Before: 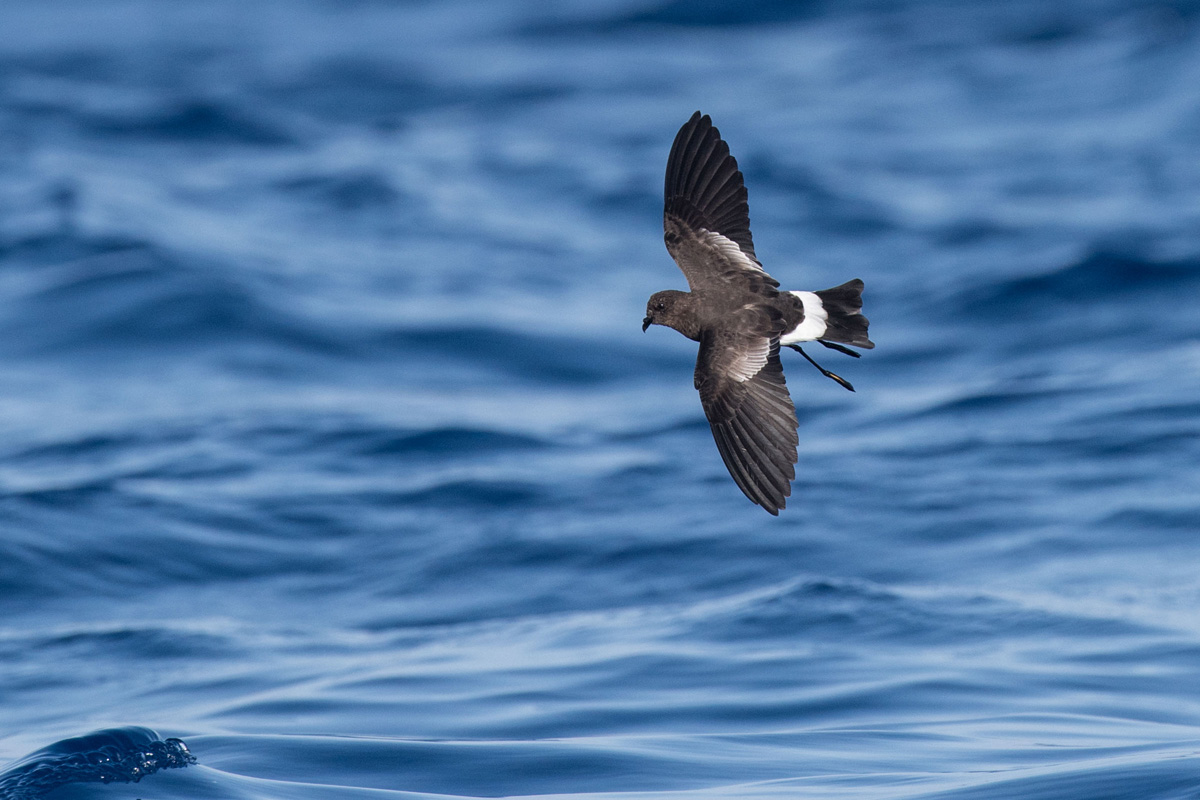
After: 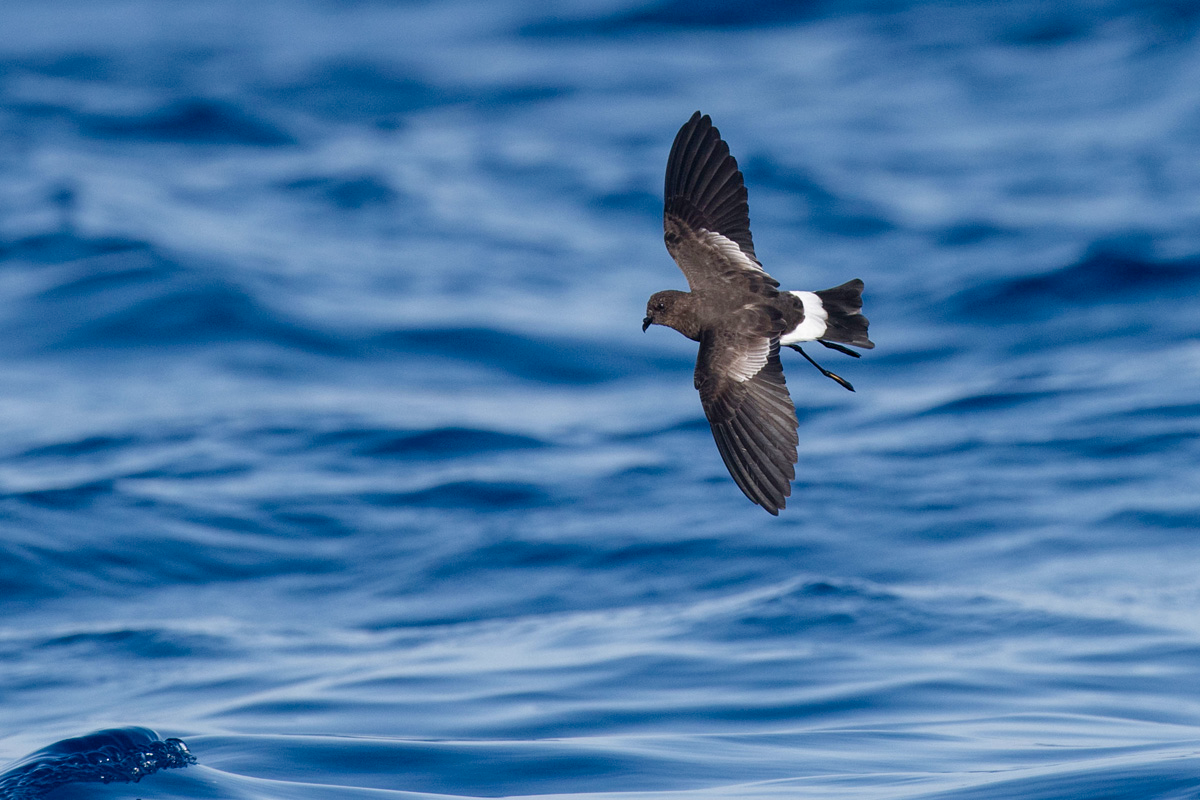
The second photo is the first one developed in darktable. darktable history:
color balance rgb: shadows lift › chroma 0.648%, shadows lift › hue 112.29°, linear chroma grading › shadows -2.222%, linear chroma grading › highlights -14.117%, linear chroma grading › global chroma -9.515%, linear chroma grading › mid-tones -9.665%, perceptual saturation grading › global saturation 34.957%, perceptual saturation grading › highlights -25.33%, perceptual saturation grading › shadows 49.579%, global vibrance 11.067%
